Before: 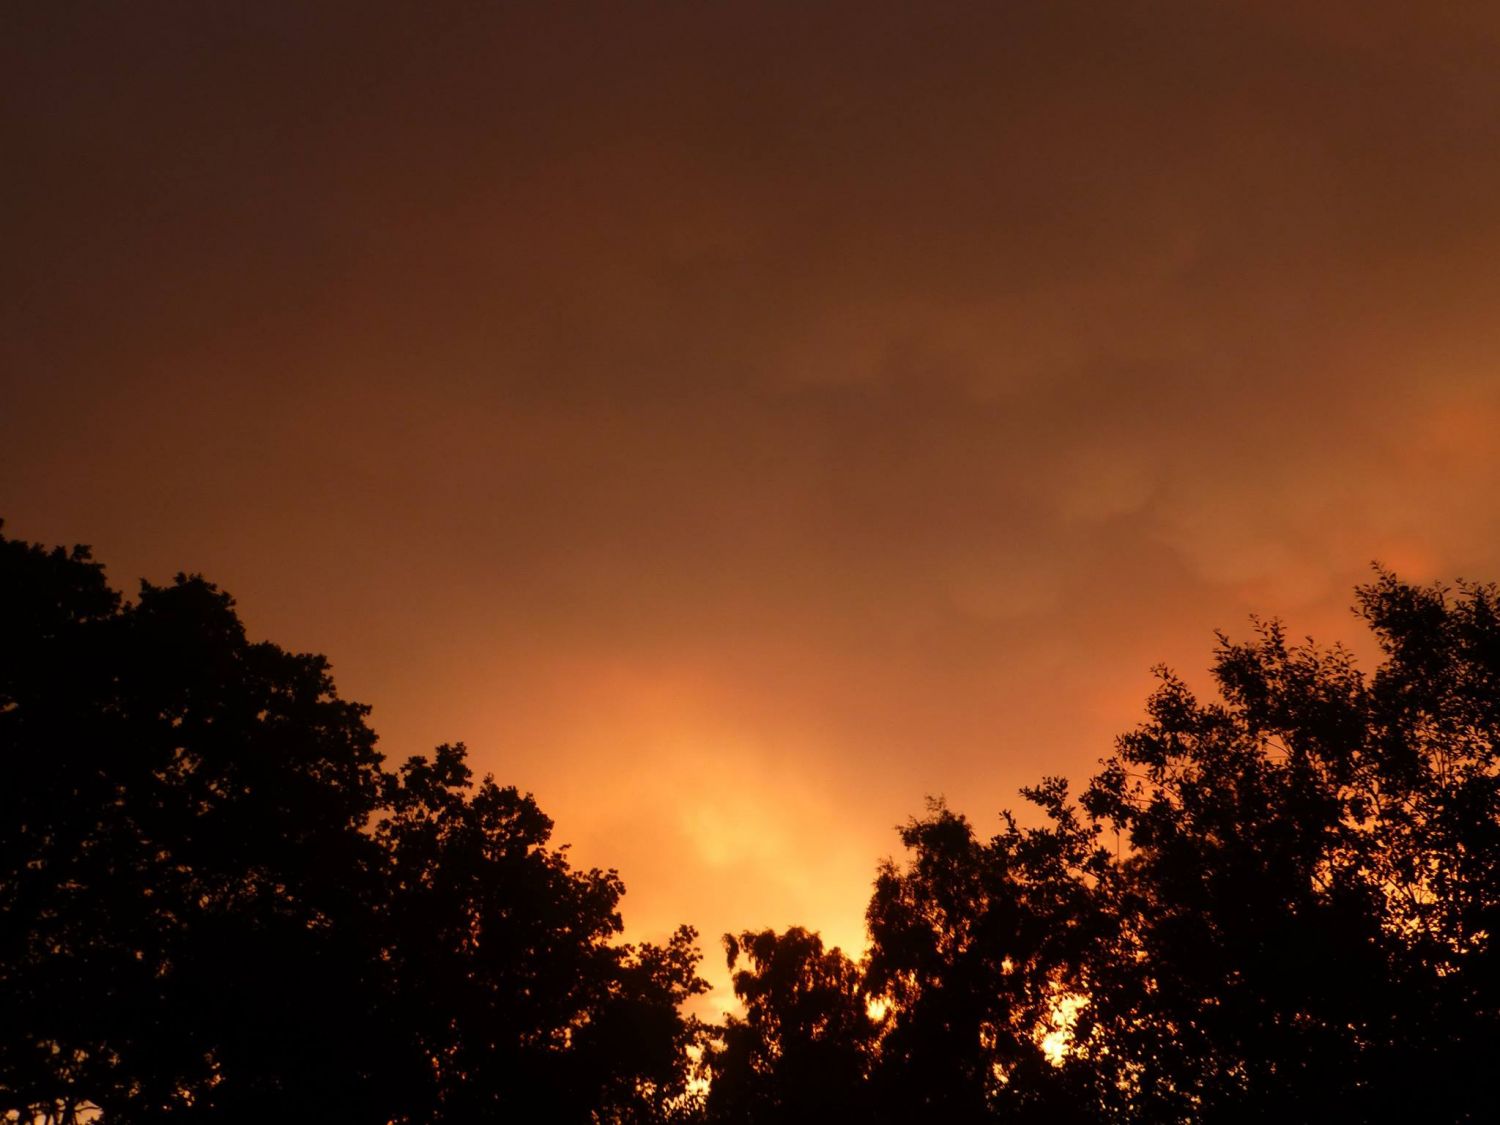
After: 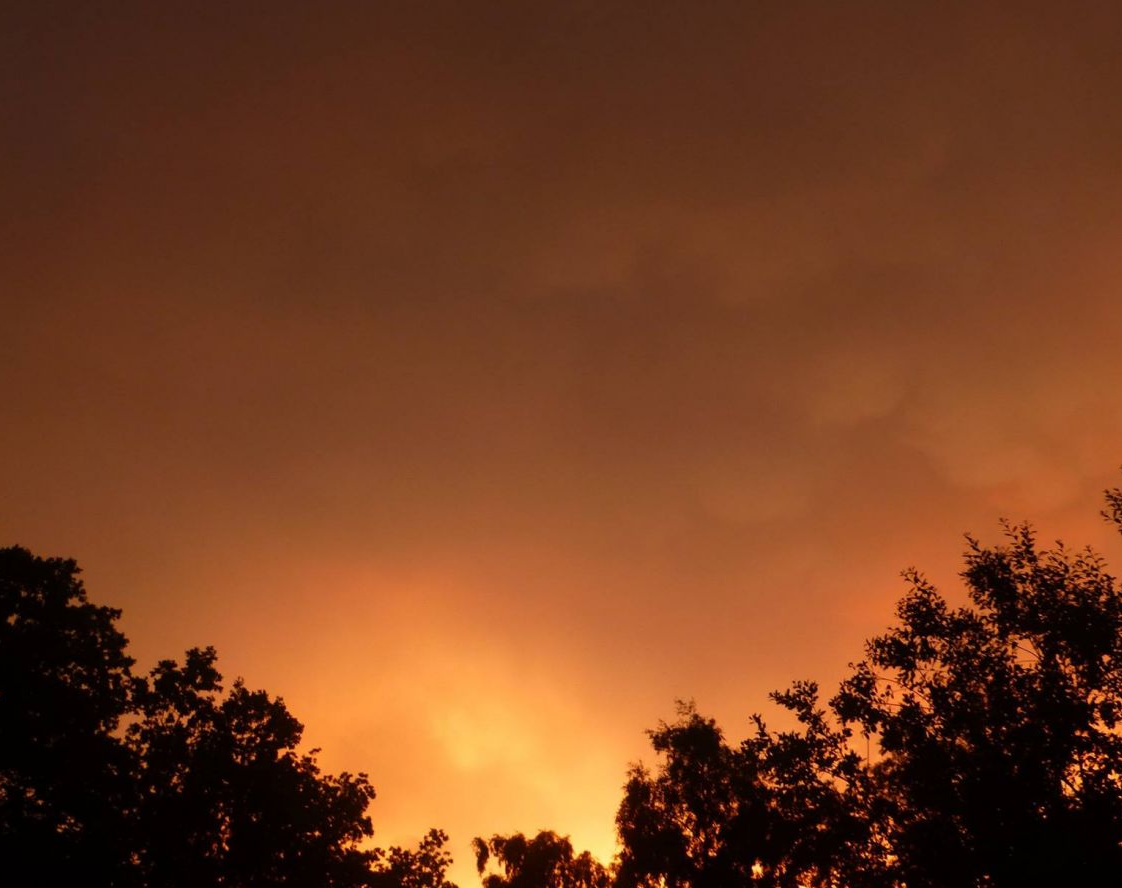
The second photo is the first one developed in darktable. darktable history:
crop: left 16.673%, top 8.585%, right 8.527%, bottom 12.45%
